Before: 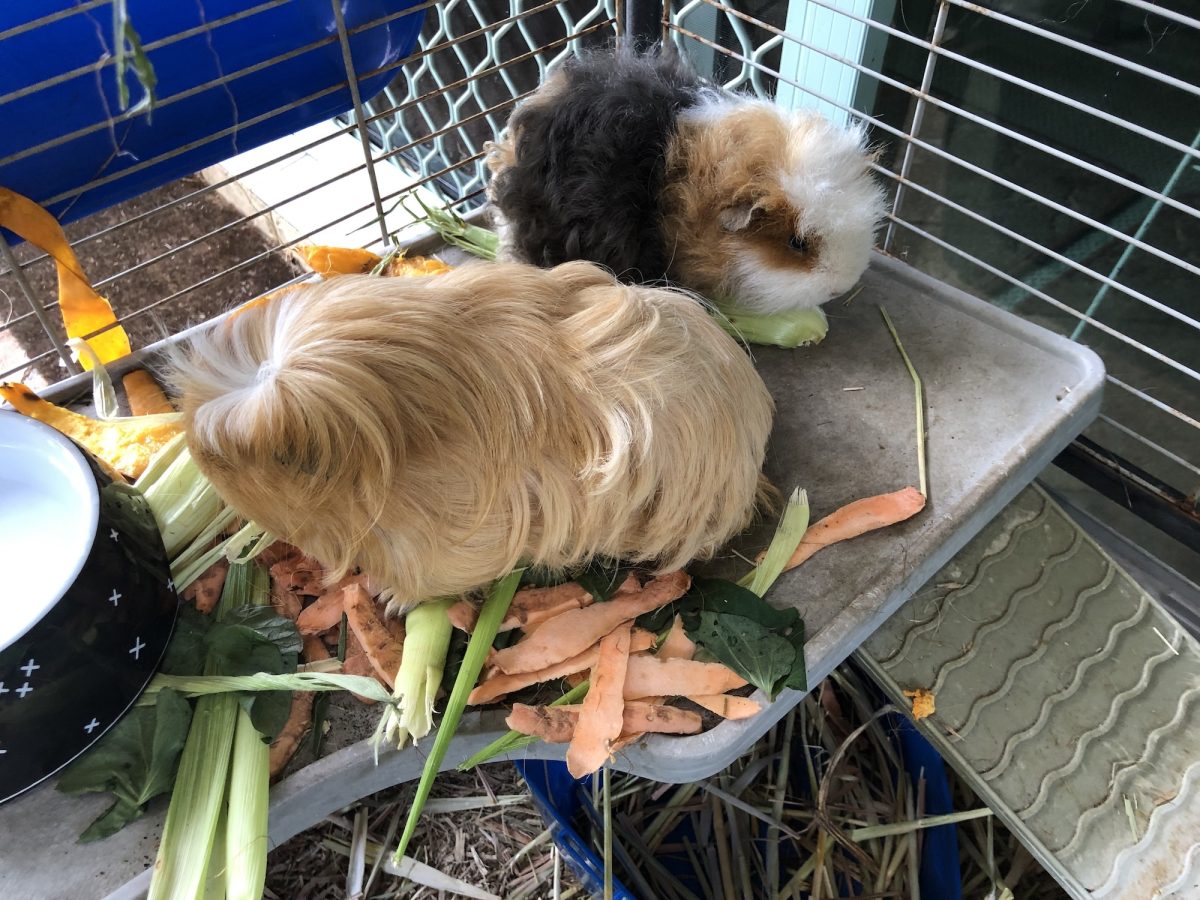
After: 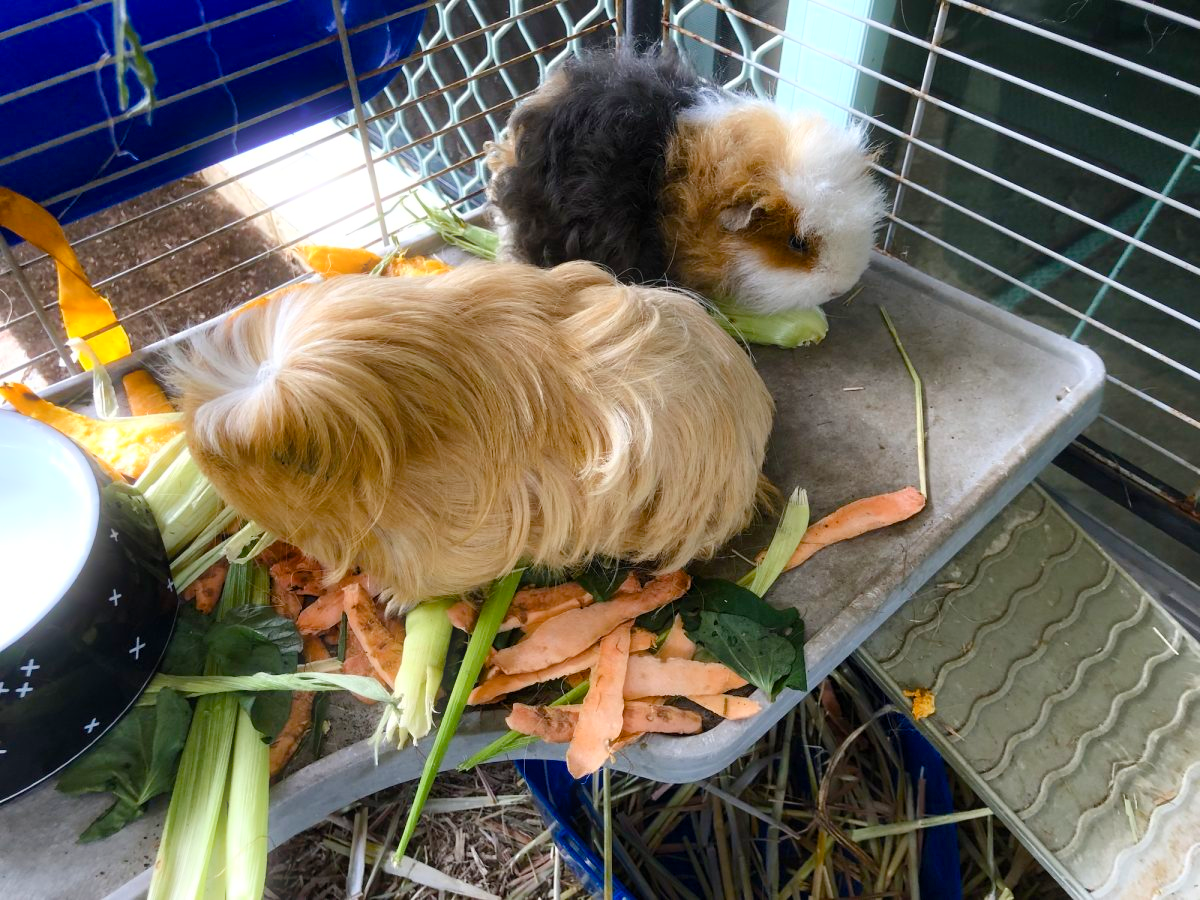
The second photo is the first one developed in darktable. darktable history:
bloom: size 5%, threshold 95%, strength 15%
color balance rgb: perceptual saturation grading › global saturation 35%, perceptual saturation grading › highlights -25%, perceptual saturation grading › shadows 50%
